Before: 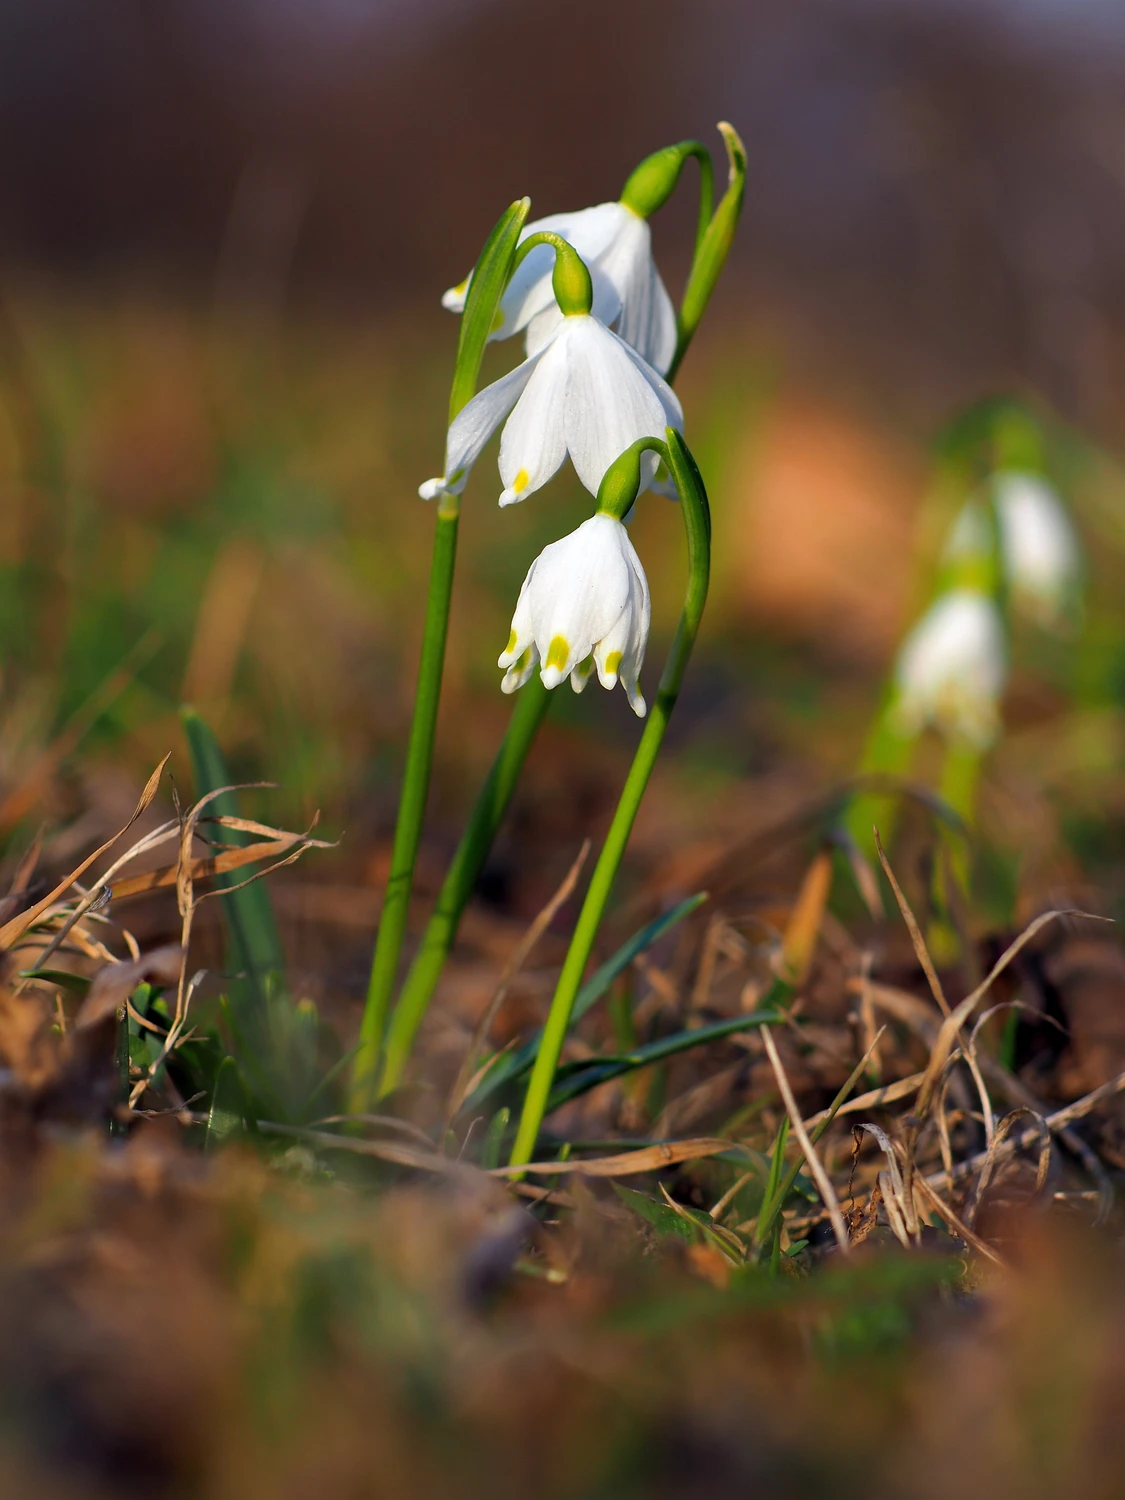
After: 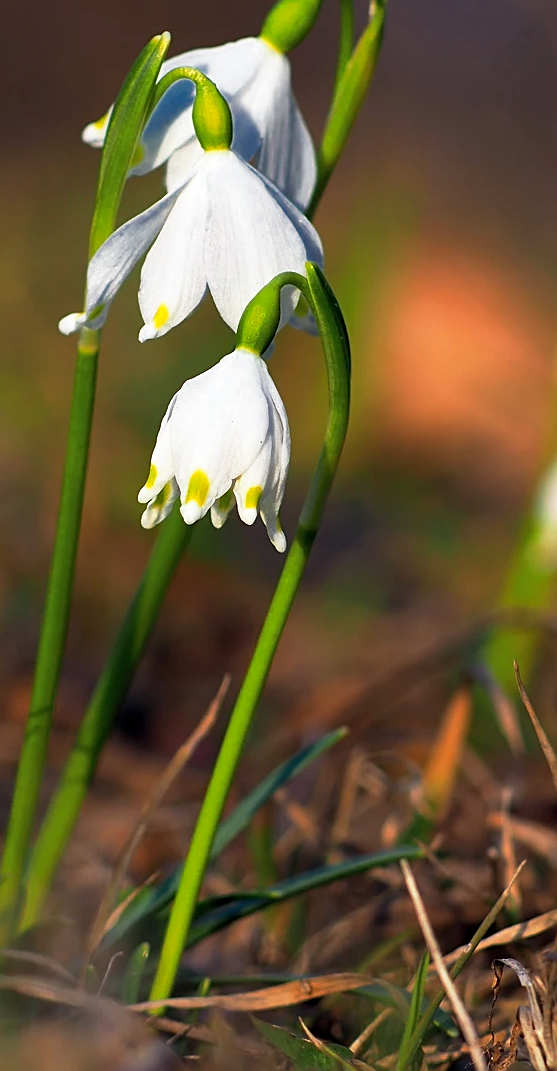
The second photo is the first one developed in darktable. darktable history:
exposure: exposure -0.012 EV, compensate exposure bias true, compensate highlight preservation false
crop: left 32.071%, top 11.004%, right 18.358%, bottom 17.555%
tone equalizer: on, module defaults
base curve: curves: ch0 [(0, 0) (0.257, 0.25) (0.482, 0.586) (0.757, 0.871) (1, 1)], preserve colors none
color zones: curves: ch0 [(0, 0.497) (0.143, 0.5) (0.286, 0.5) (0.429, 0.483) (0.571, 0.116) (0.714, -0.006) (0.857, 0.28) (1, 0.497)], mix 33.57%
sharpen: on, module defaults
